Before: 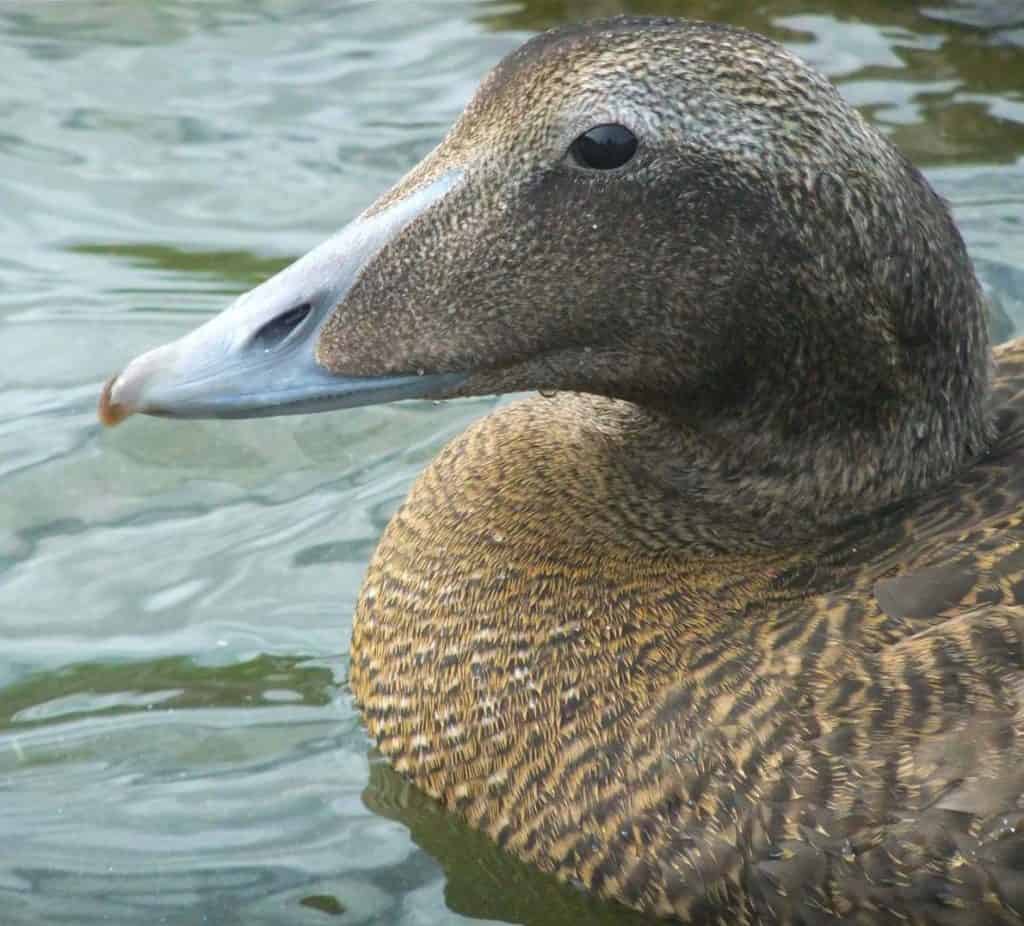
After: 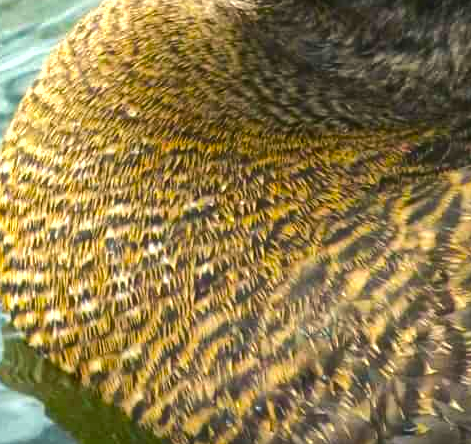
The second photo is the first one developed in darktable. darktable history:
color balance rgb: highlights gain › luminance 6.715%, highlights gain › chroma 1.9%, highlights gain › hue 90.64°, linear chroma grading › global chroma 0.345%, perceptual saturation grading › global saturation 36.32%, perceptual saturation grading › shadows 36.017%, perceptual brilliance grading › highlights 18.431%, perceptual brilliance grading › mid-tones 32.584%, perceptual brilliance grading › shadows -31.803%, global vibrance 20%
crop: left 35.773%, top 45.933%, right 18.139%, bottom 6.058%
shadows and highlights: low approximation 0.01, soften with gaussian
